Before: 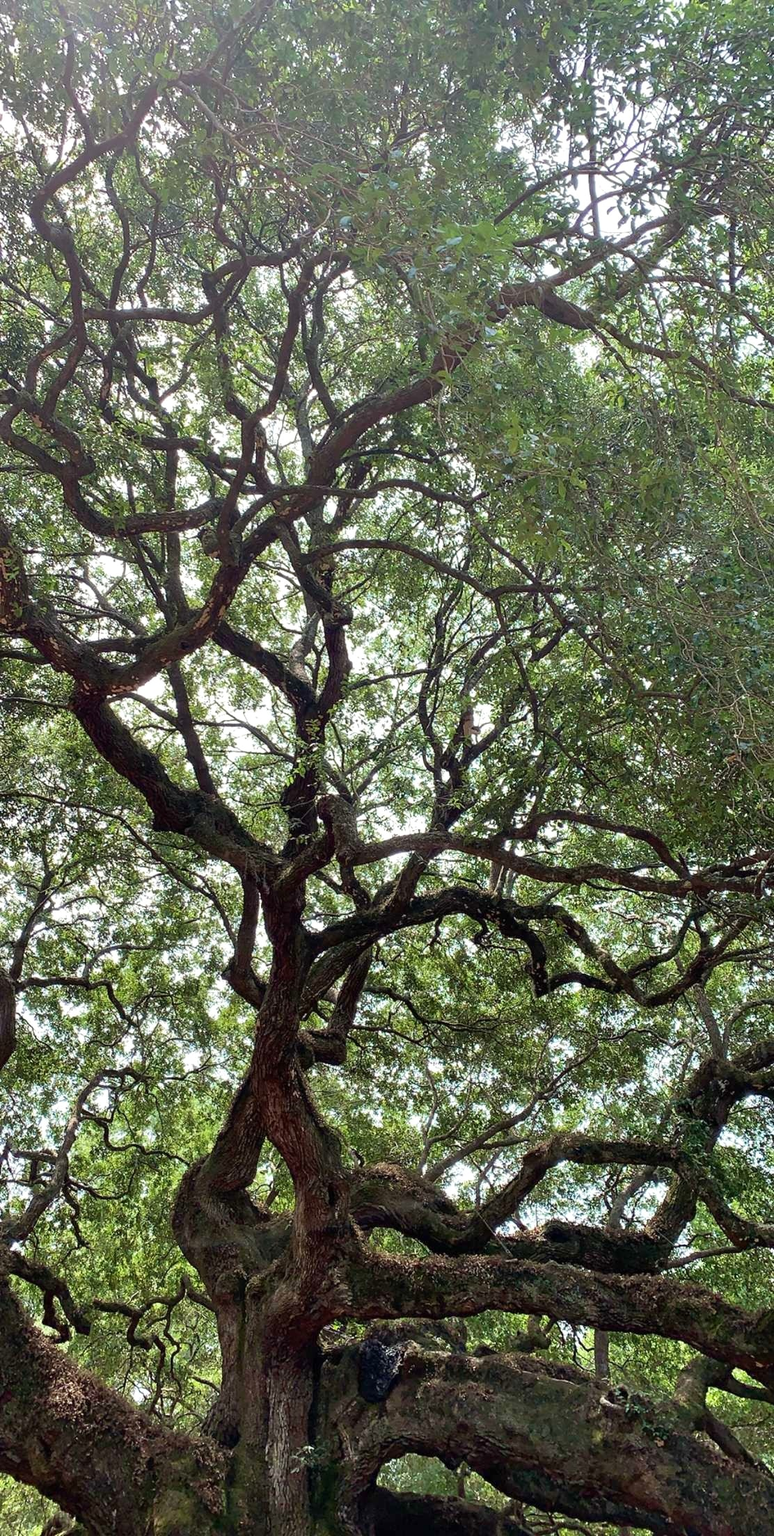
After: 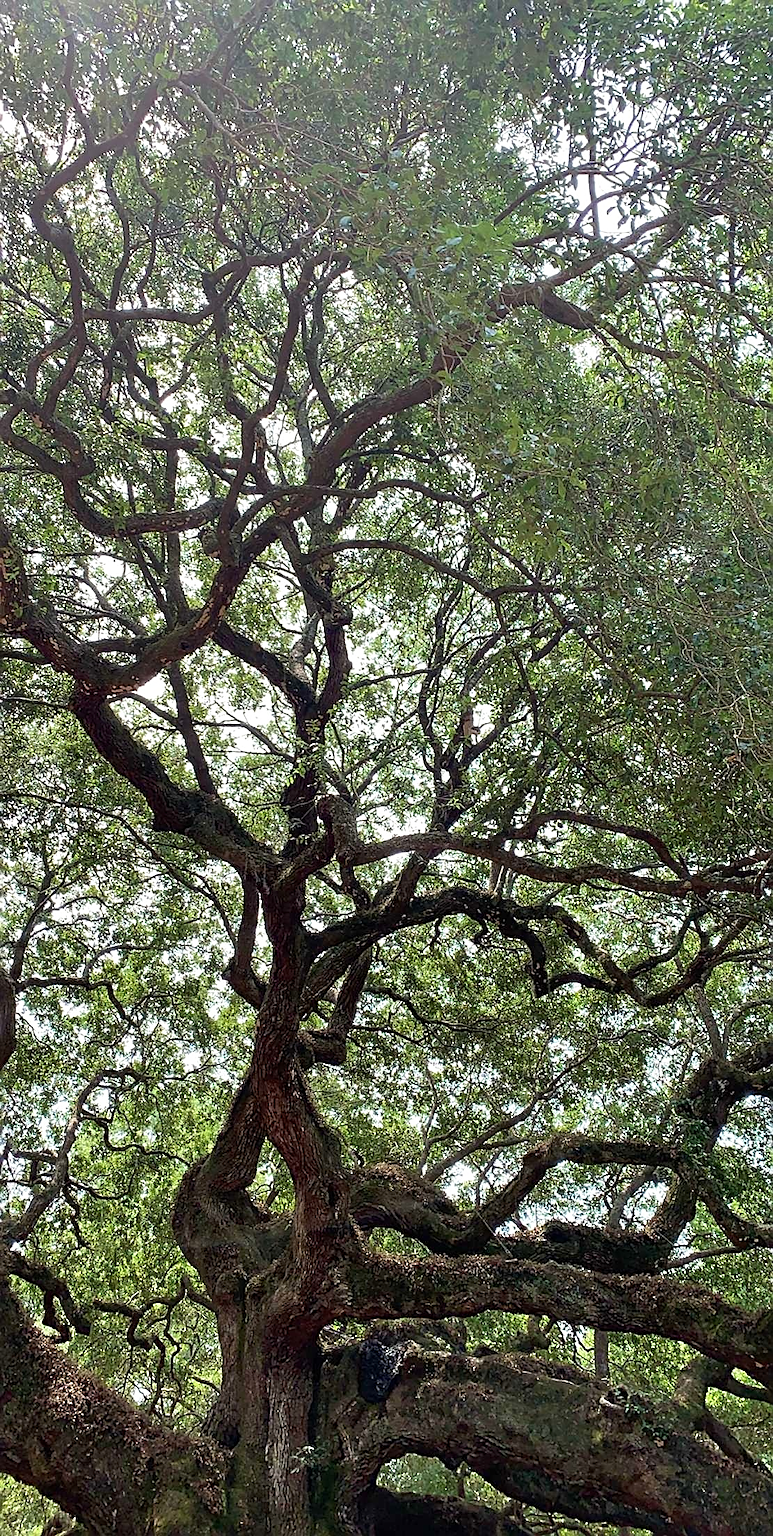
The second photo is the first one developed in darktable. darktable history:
sharpen: amount 0.738
